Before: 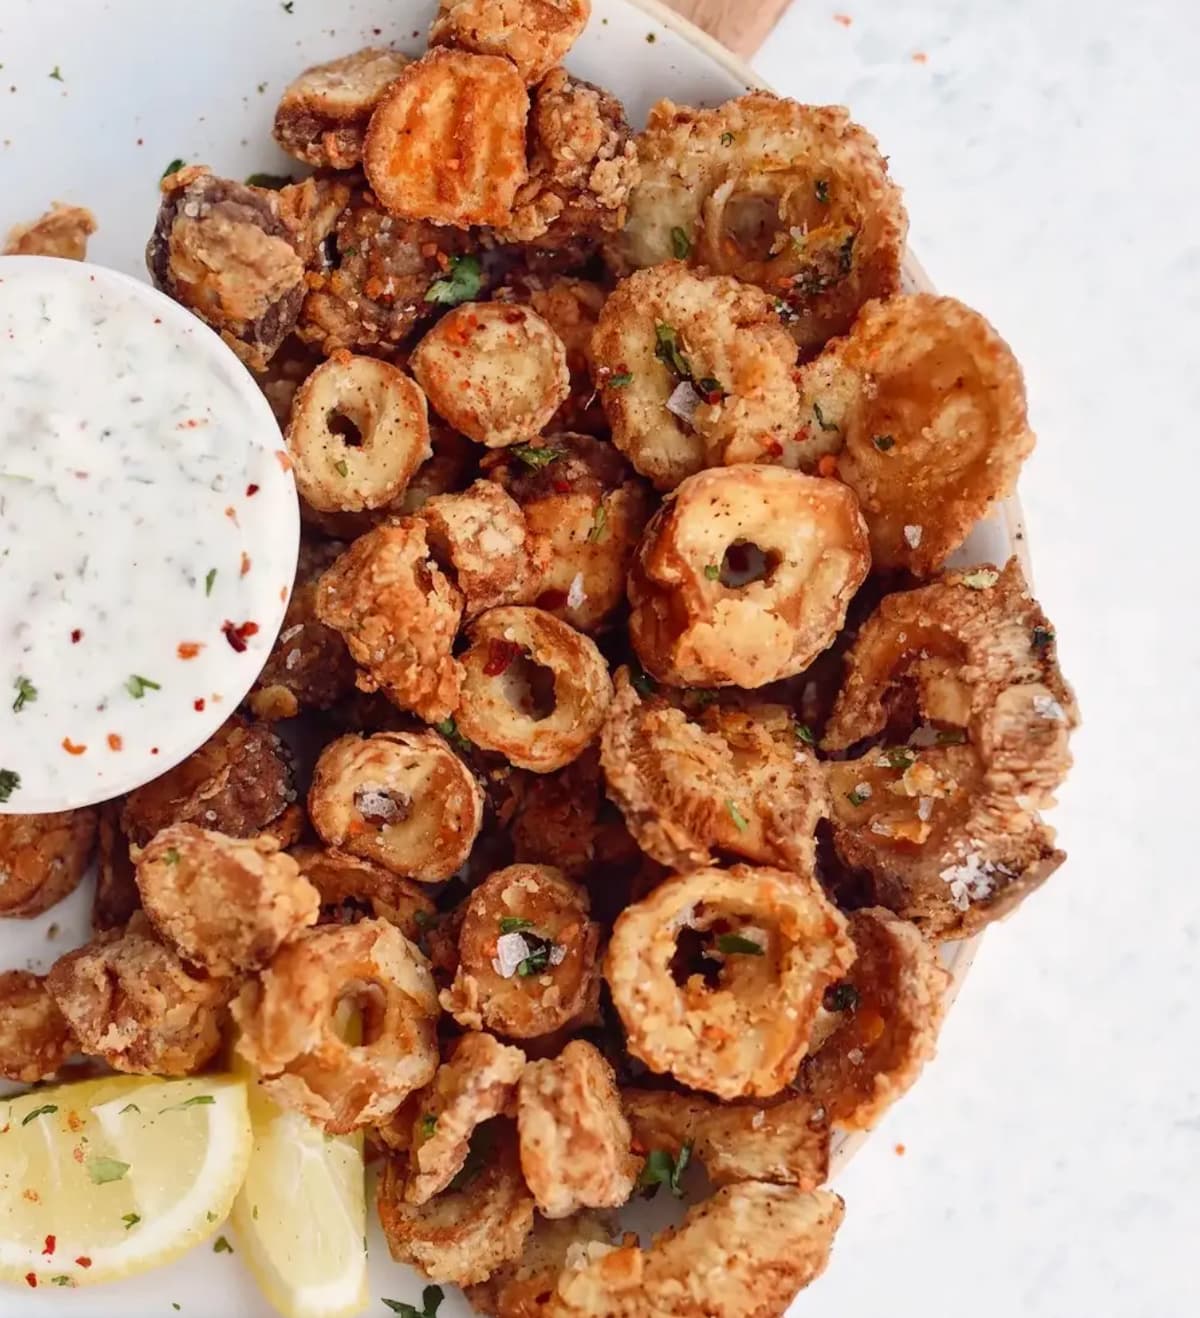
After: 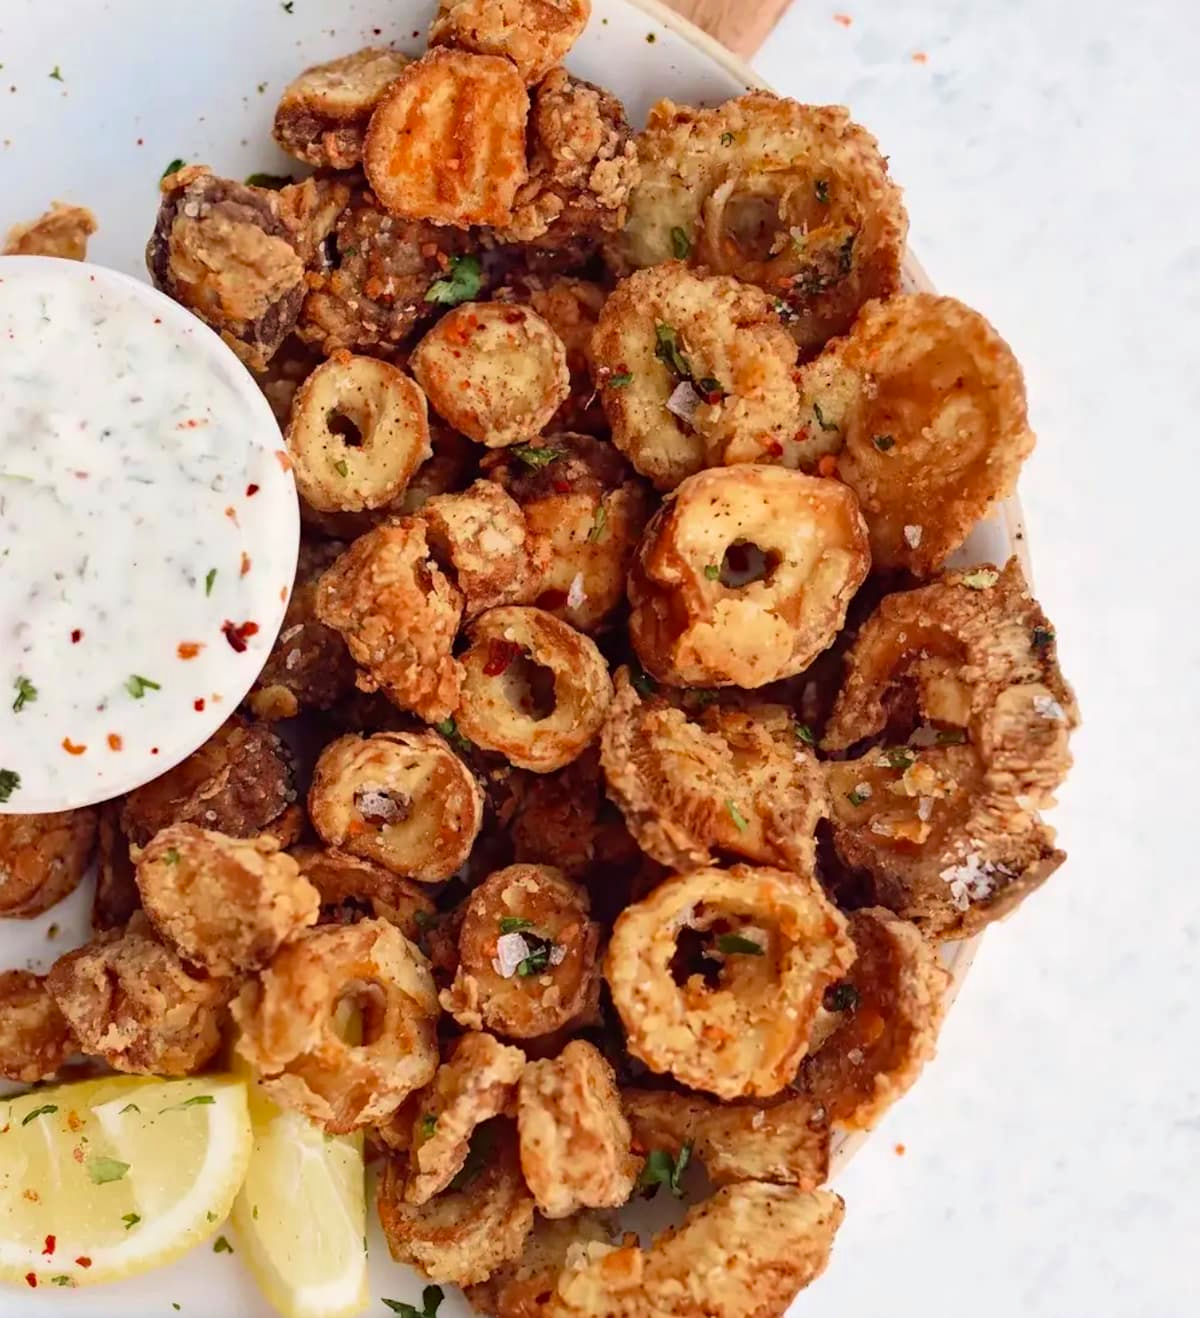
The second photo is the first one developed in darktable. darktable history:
haze removal: strength 0.29, distance 0.25, compatibility mode true, adaptive false
velvia: on, module defaults
